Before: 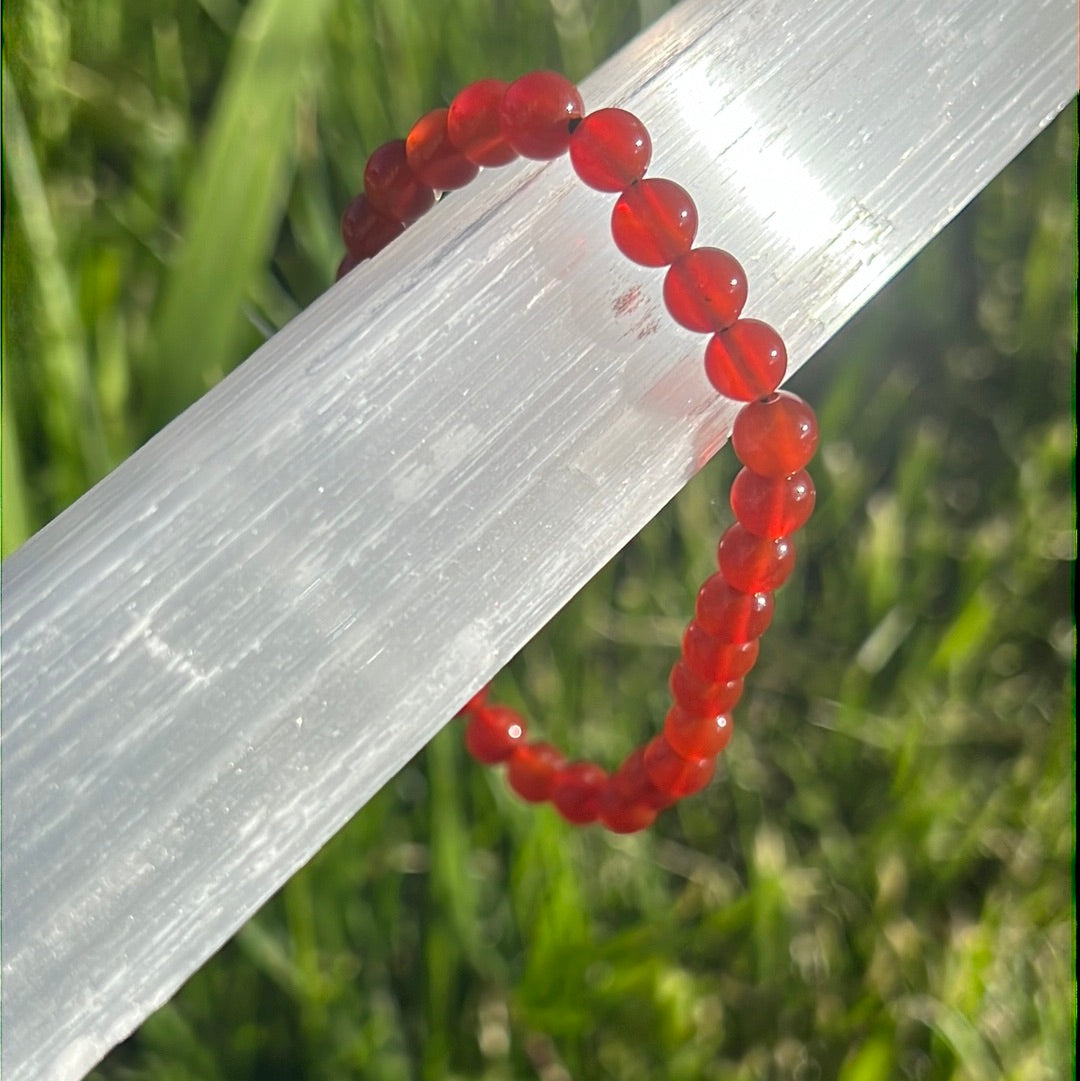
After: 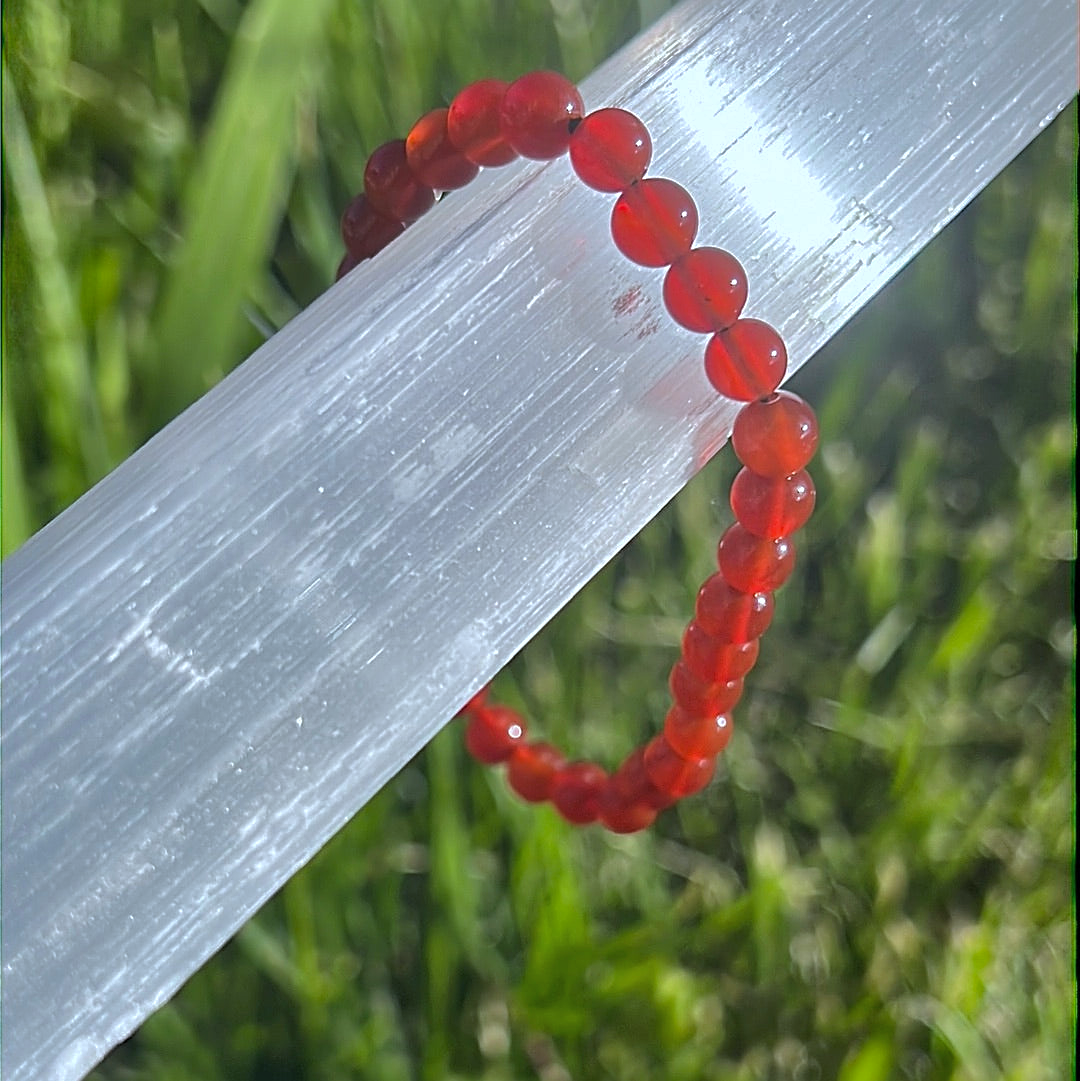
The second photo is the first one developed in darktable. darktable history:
tone curve: curves: ch0 [(0, 0) (0.08, 0.056) (0.4, 0.4) (0.6, 0.612) (0.92, 0.924) (1, 1)], color space Lab, linked channels, preserve colors none
sharpen: on, module defaults
shadows and highlights: highlights -60
white balance: red 0.931, blue 1.11
